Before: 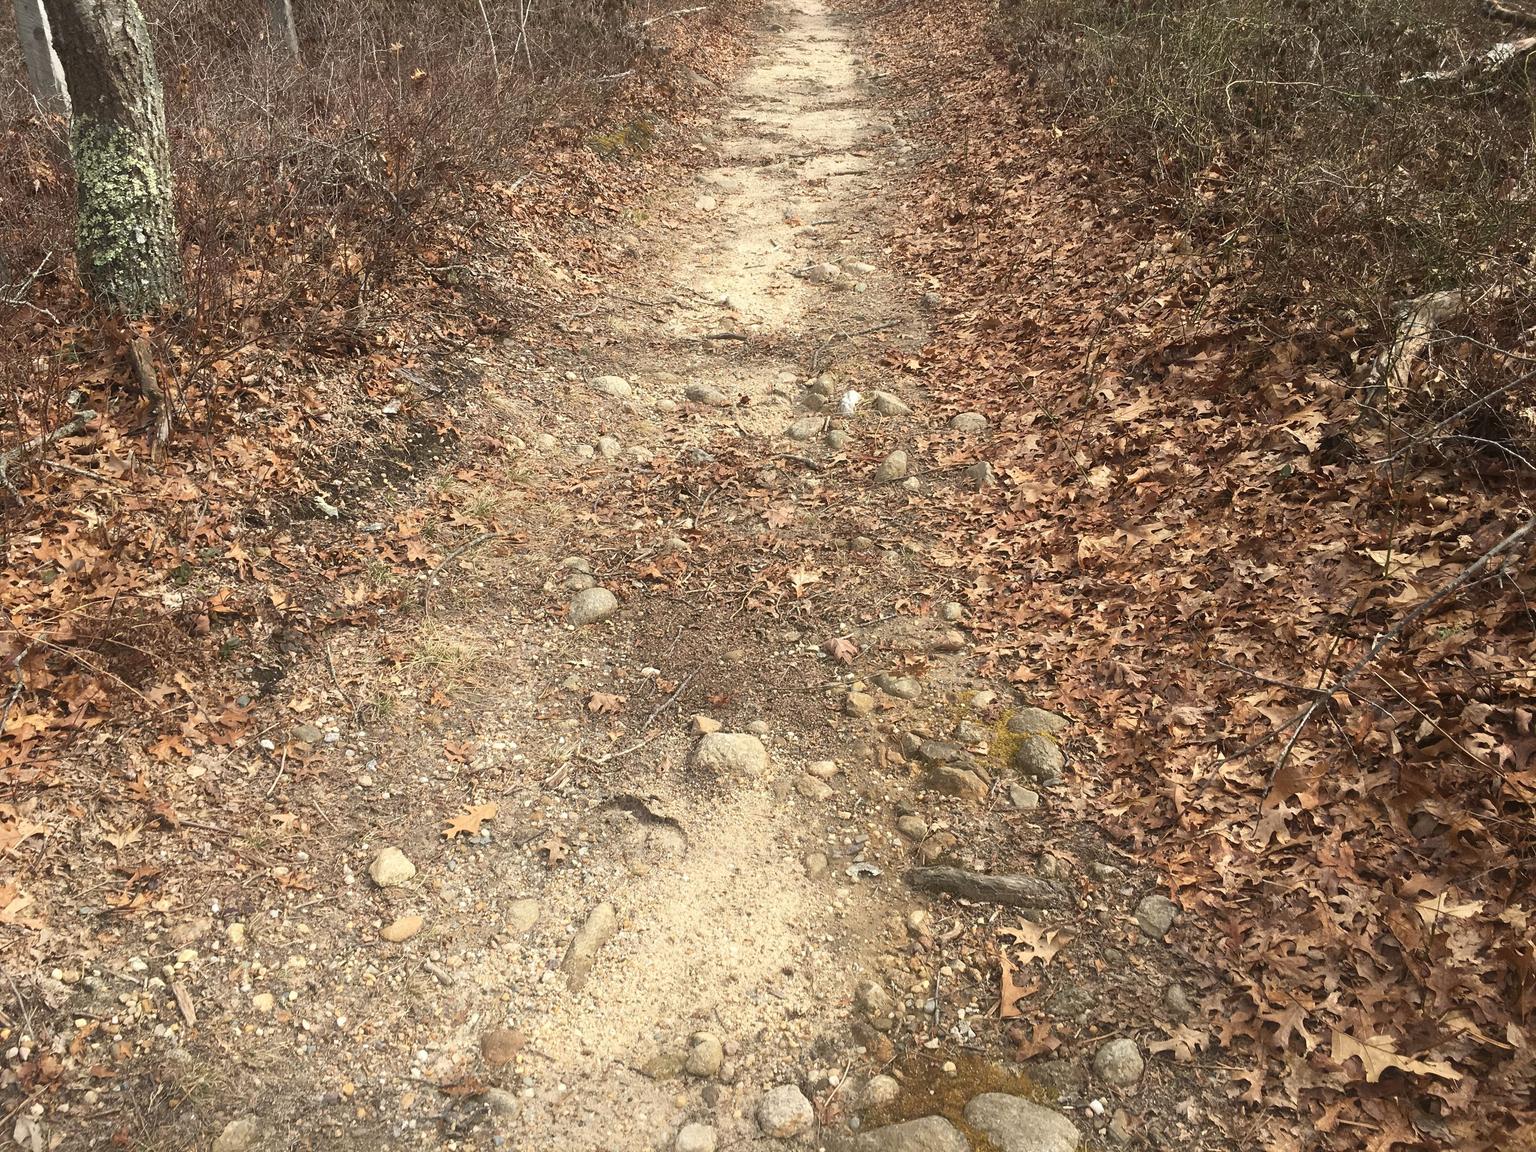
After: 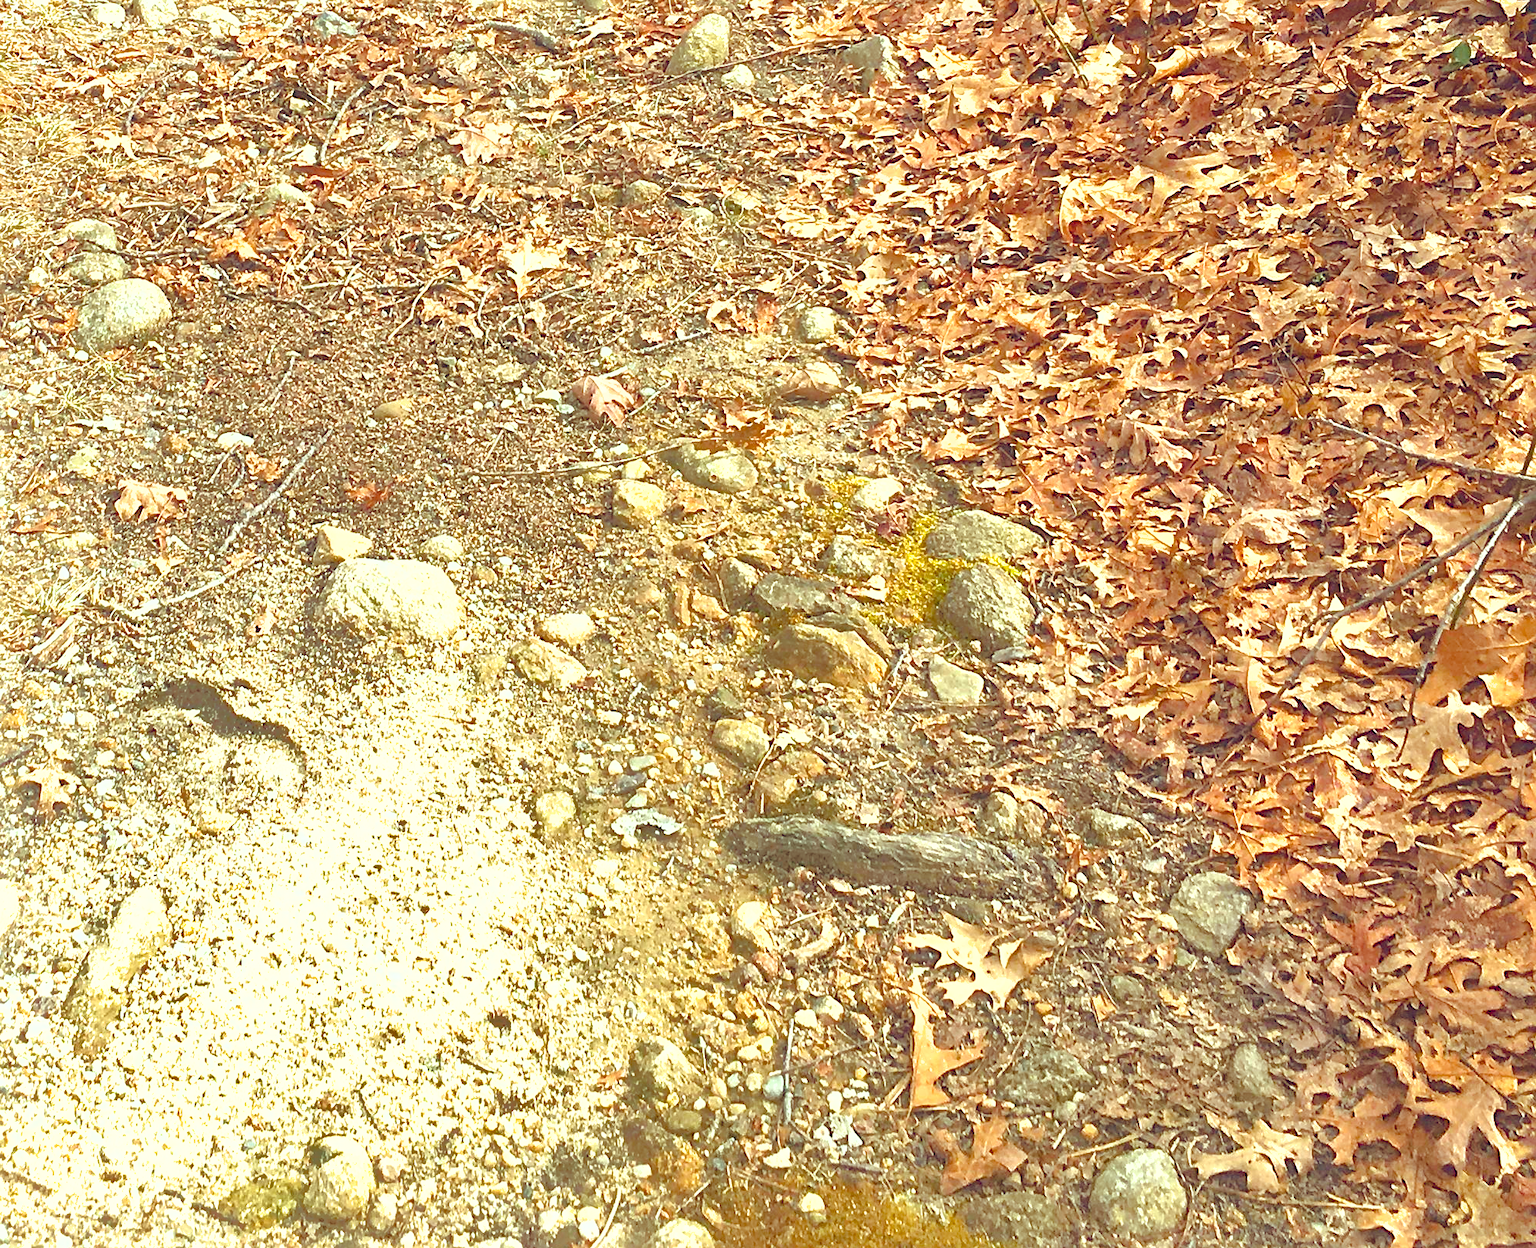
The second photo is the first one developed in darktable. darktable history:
crop: left 34.44%, top 38.482%, right 13.729%, bottom 5.348%
tone curve: curves: ch0 [(0, 0) (0.051, 0.027) (0.096, 0.071) (0.219, 0.248) (0.428, 0.52) (0.596, 0.713) (0.727, 0.823) (0.859, 0.924) (1, 1)]; ch1 [(0, 0) (0.1, 0.038) (0.318, 0.221) (0.413, 0.325) (0.454, 0.41) (0.493, 0.478) (0.503, 0.501) (0.516, 0.515) (0.548, 0.575) (0.561, 0.596) (0.594, 0.647) (0.666, 0.701) (1, 1)]; ch2 [(0, 0) (0.453, 0.44) (0.479, 0.476) (0.504, 0.5) (0.52, 0.526) (0.557, 0.585) (0.583, 0.608) (0.824, 0.815) (1, 1)]
color balance rgb: highlights gain › luminance 19.732%, highlights gain › chroma 2.676%, highlights gain › hue 170.93°, global offset › chroma 0.131%, global offset › hue 253.2°, linear chroma grading › global chroma 14.824%, perceptual saturation grading › global saturation 20%, perceptual saturation grading › highlights -24.806%, perceptual saturation grading › shadows 26.125%, contrast -19.713%
sharpen: radius 1.886, amount 0.392, threshold 1.488
exposure: exposure 1 EV, compensate exposure bias true, compensate highlight preservation false
shadows and highlights: highlights -59.95
haze removal: adaptive false
